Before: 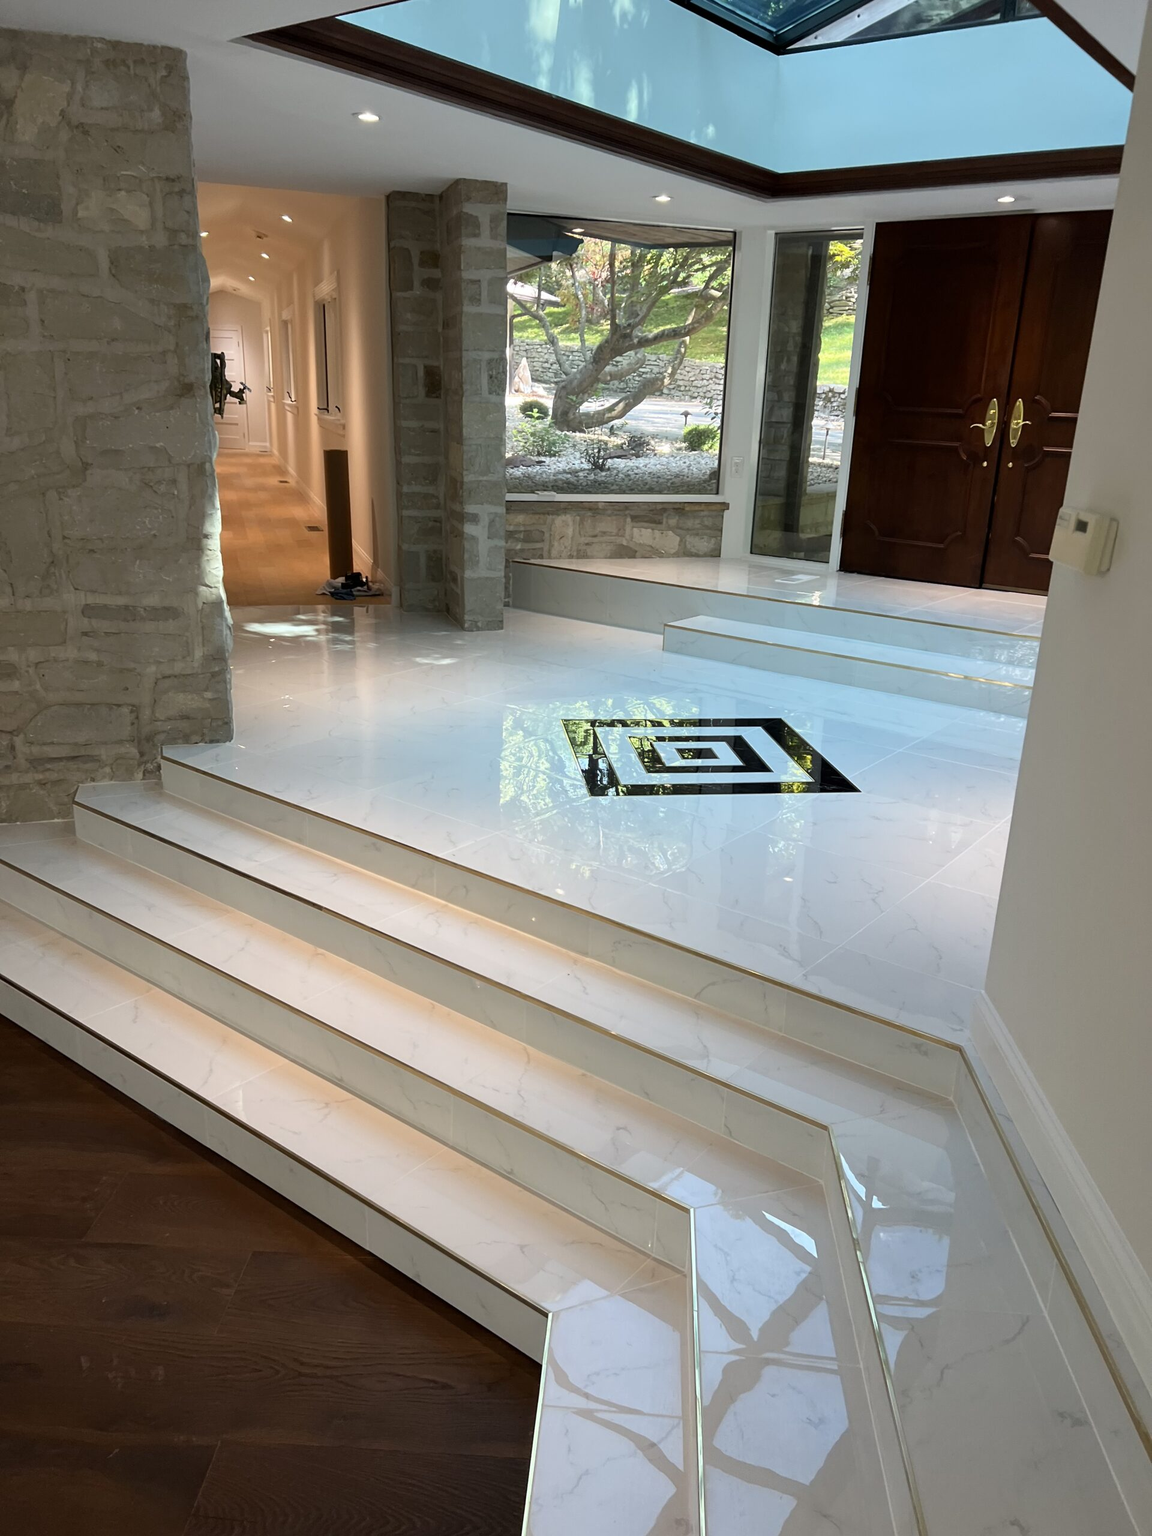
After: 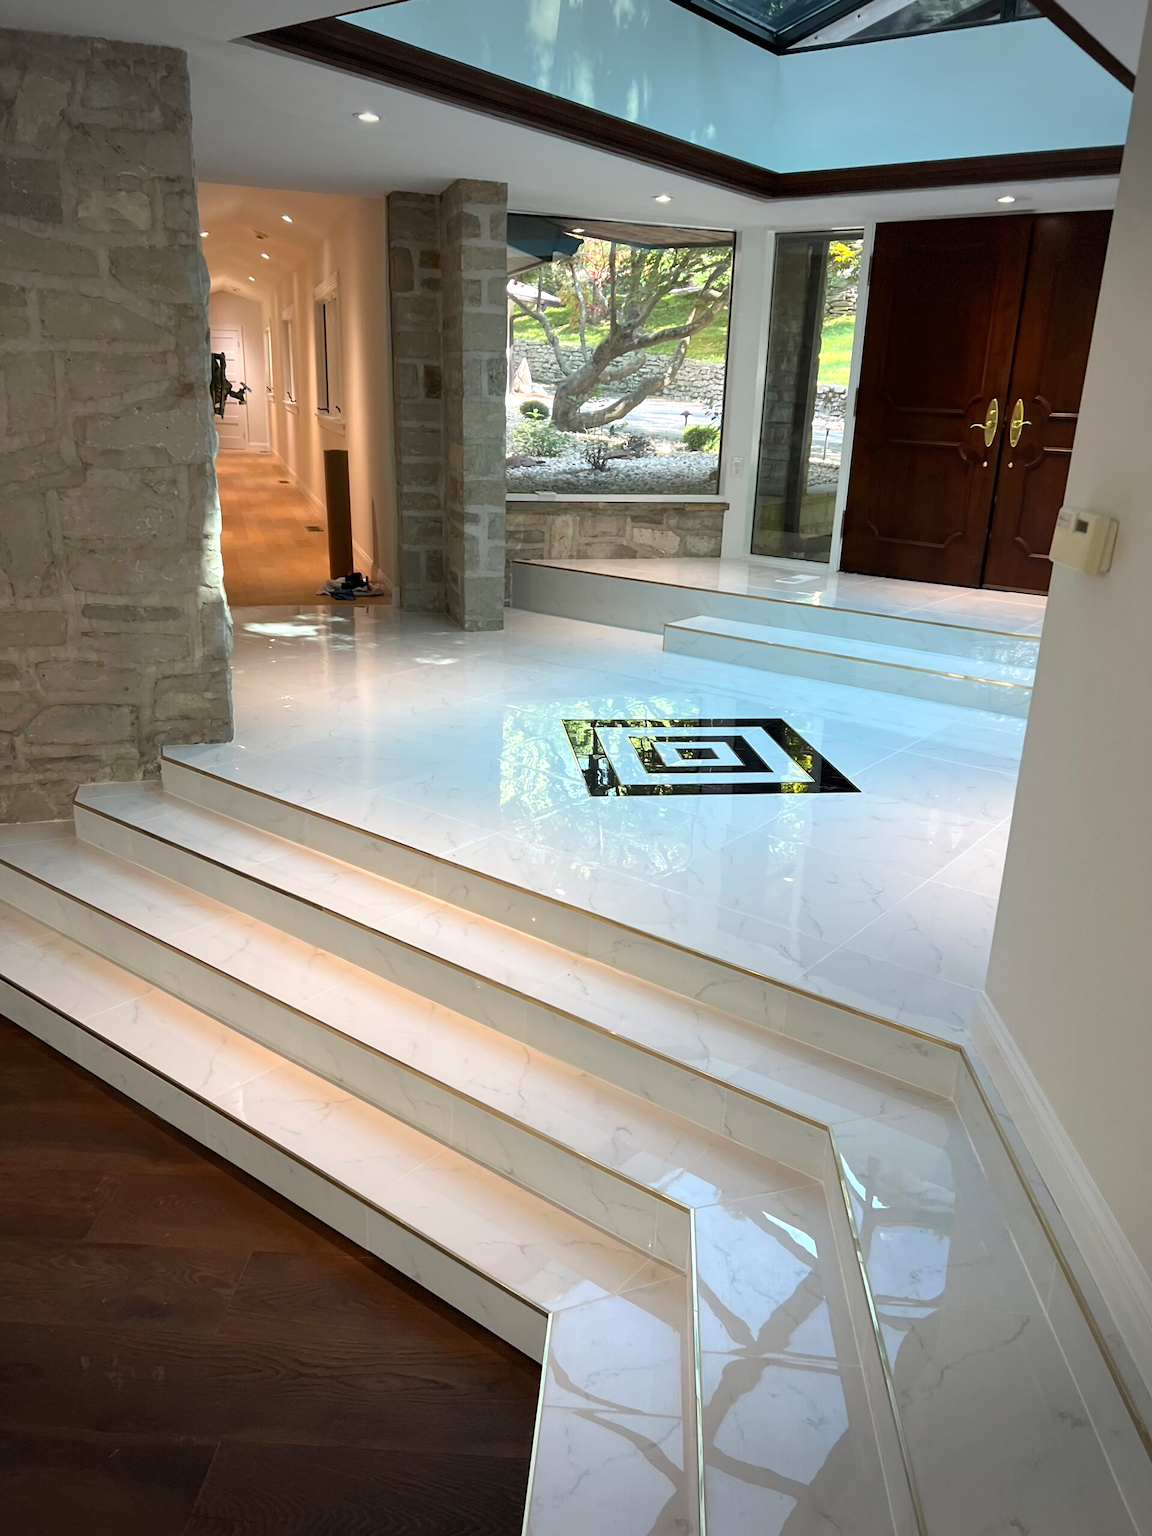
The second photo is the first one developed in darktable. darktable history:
exposure: exposure 0.258 EV, compensate highlight preservation false
vignetting: fall-off start 100%, brightness -0.406, saturation -0.3, width/height ratio 1.324, dithering 8-bit output, unbound false
